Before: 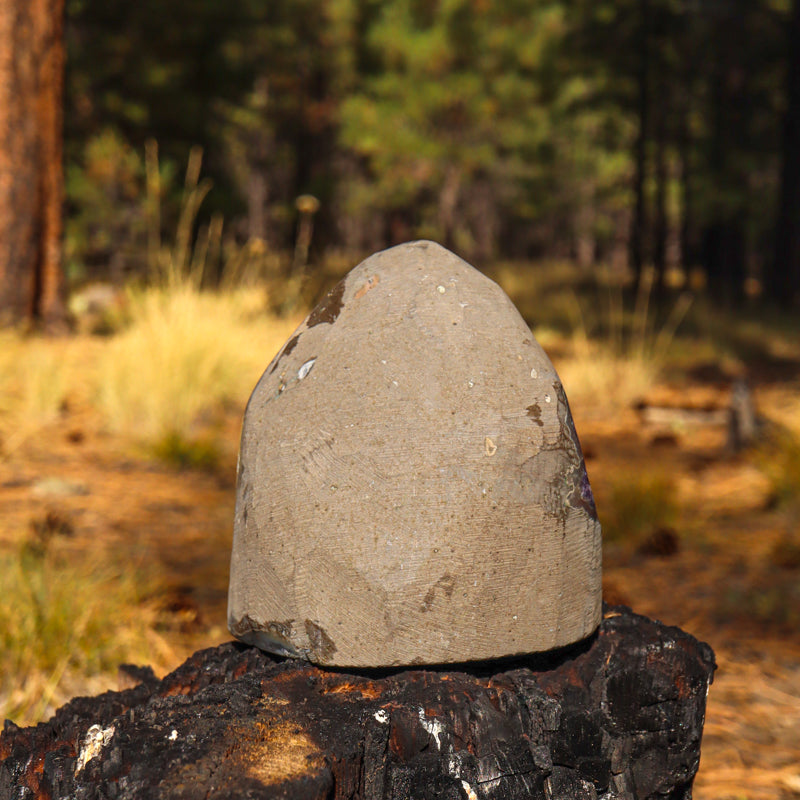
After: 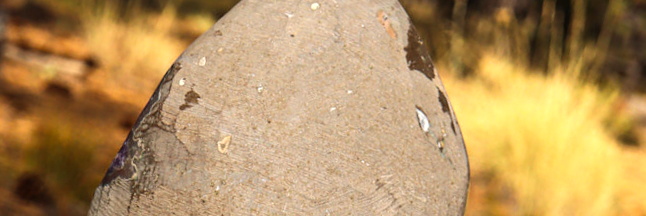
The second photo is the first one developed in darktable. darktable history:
tone equalizer: -8 EV -0.417 EV, -7 EV -0.389 EV, -6 EV -0.333 EV, -5 EV -0.222 EV, -3 EV 0.222 EV, -2 EV 0.333 EV, -1 EV 0.389 EV, +0 EV 0.417 EV, edges refinement/feathering 500, mask exposure compensation -1.57 EV, preserve details no
crop and rotate: angle 16.12°, top 30.835%, bottom 35.653%
